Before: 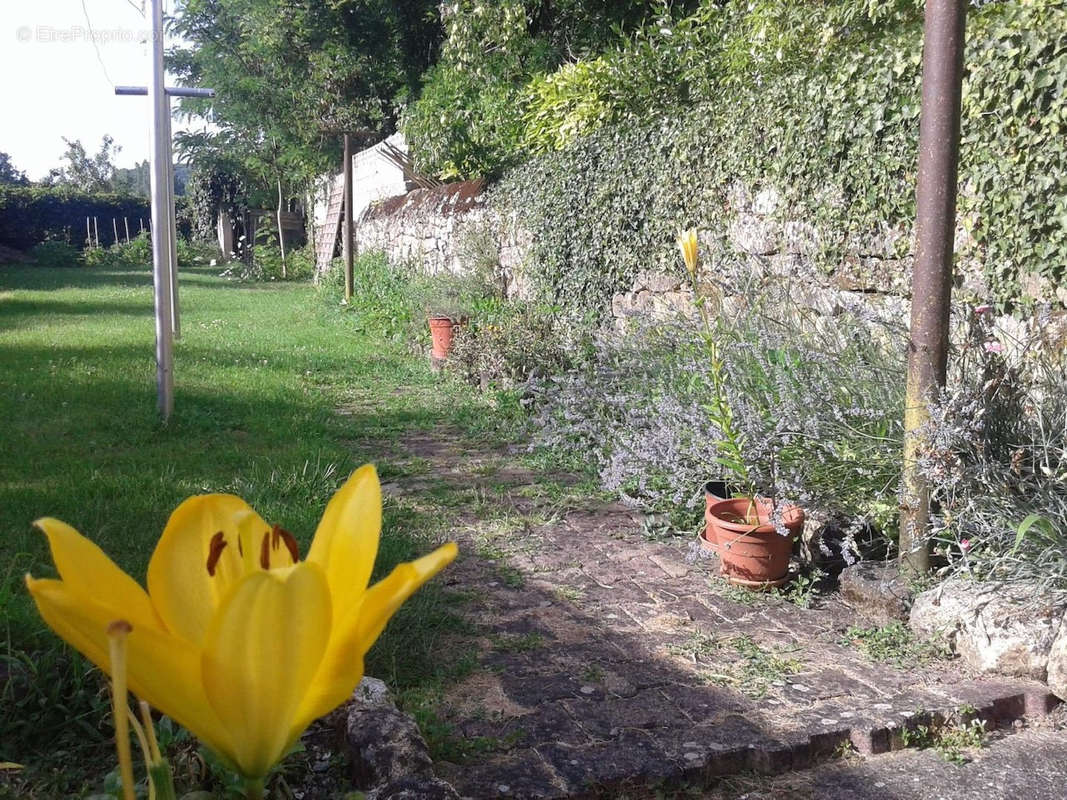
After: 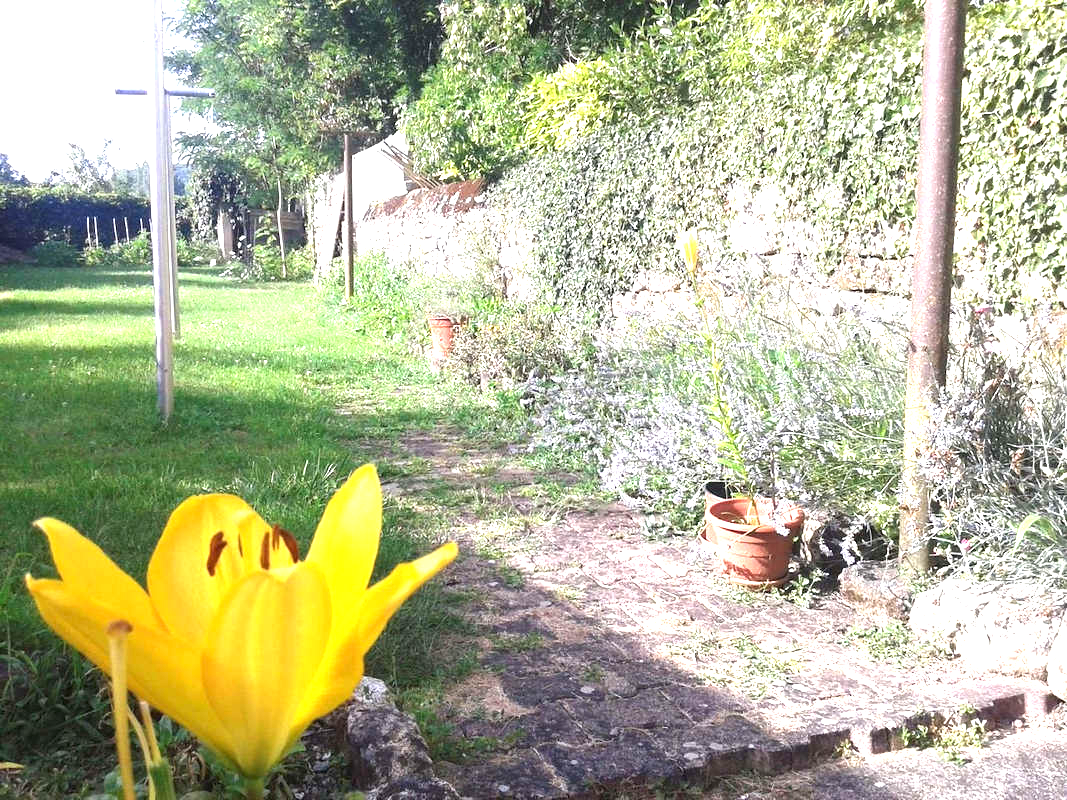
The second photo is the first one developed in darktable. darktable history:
exposure: black level correction 0, exposure 1.505 EV, compensate exposure bias true, compensate highlight preservation false
